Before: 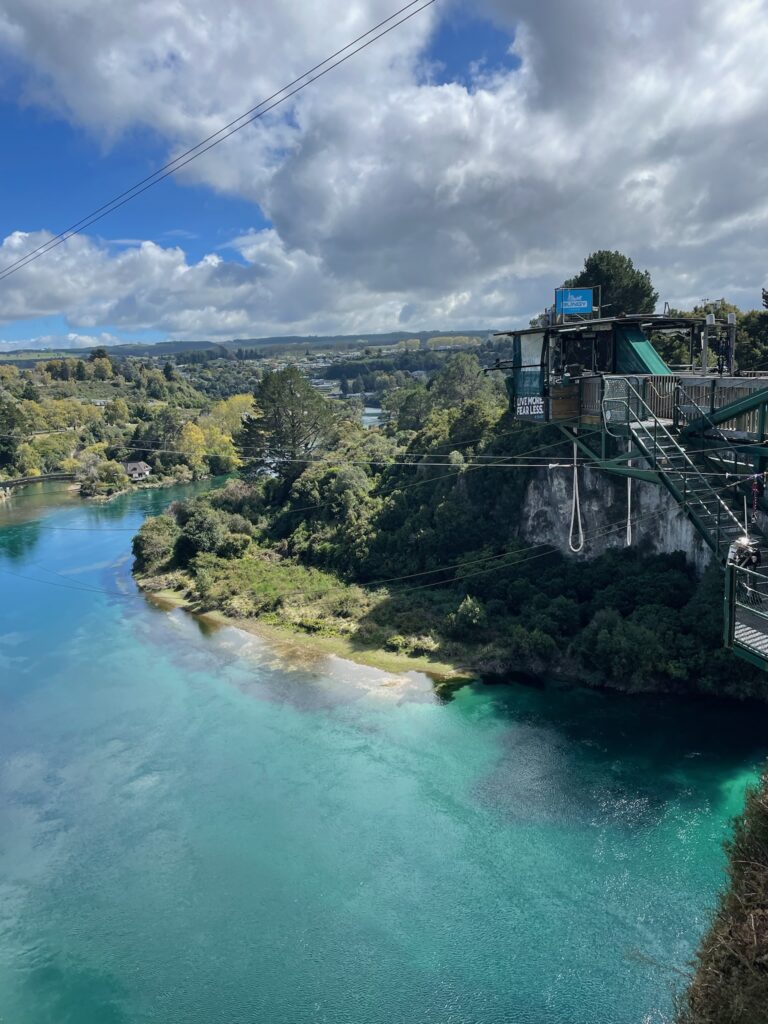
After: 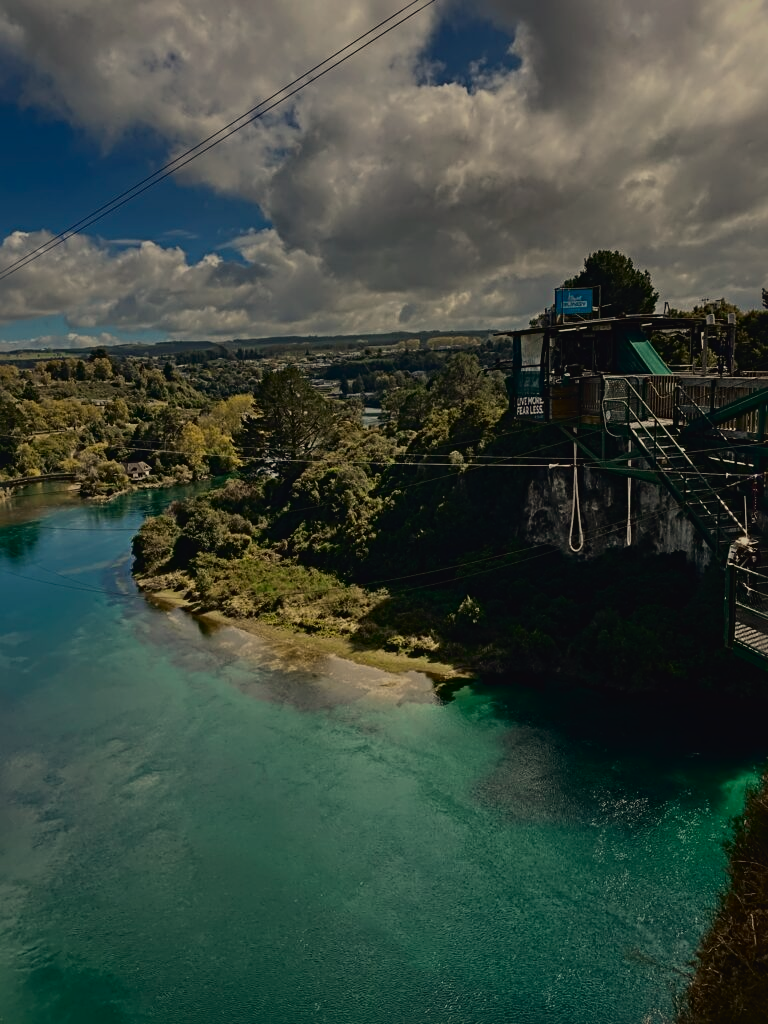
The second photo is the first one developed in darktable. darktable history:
sharpen: radius 4
exposure: exposure -2.002 EV, compensate highlight preservation false
white balance: red 1.123, blue 0.83
tone curve: curves: ch0 [(0, 0.023) (0.087, 0.065) (0.184, 0.168) (0.45, 0.54) (0.57, 0.683) (0.722, 0.825) (0.877, 0.948) (1, 1)]; ch1 [(0, 0) (0.388, 0.369) (0.45, 0.43) (0.505, 0.509) (0.534, 0.528) (0.657, 0.655) (1, 1)]; ch2 [(0, 0) (0.314, 0.223) (0.427, 0.405) (0.5, 0.5) (0.55, 0.566) (0.625, 0.657) (1, 1)], color space Lab, independent channels, preserve colors none
